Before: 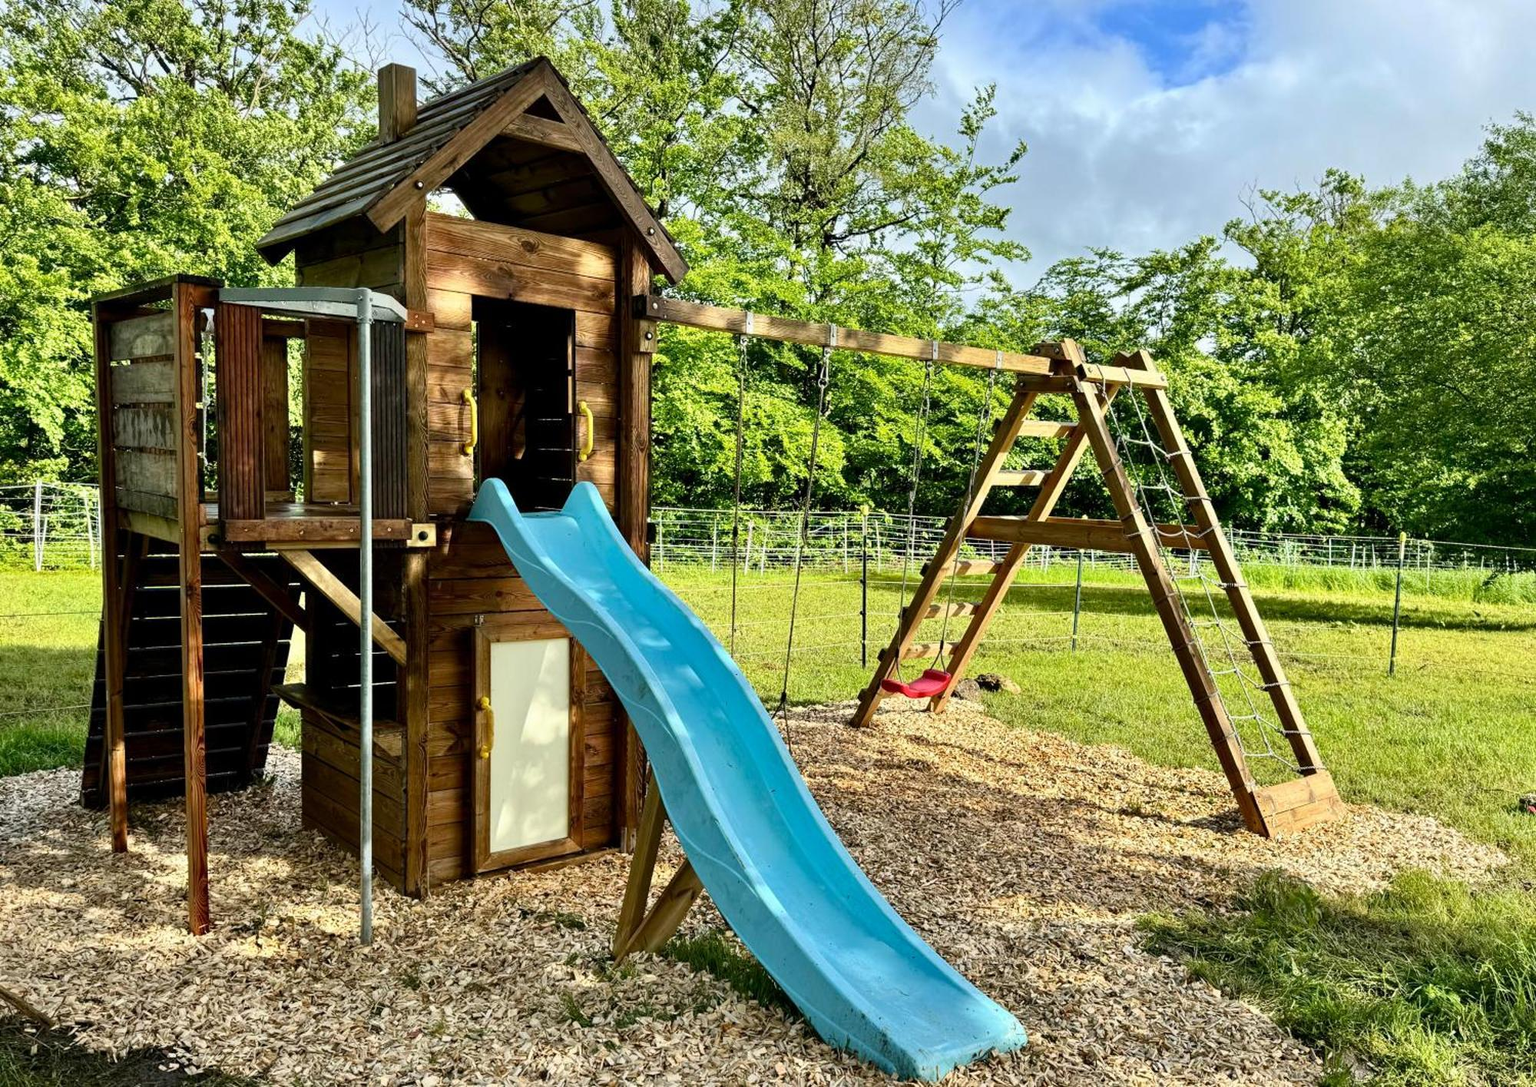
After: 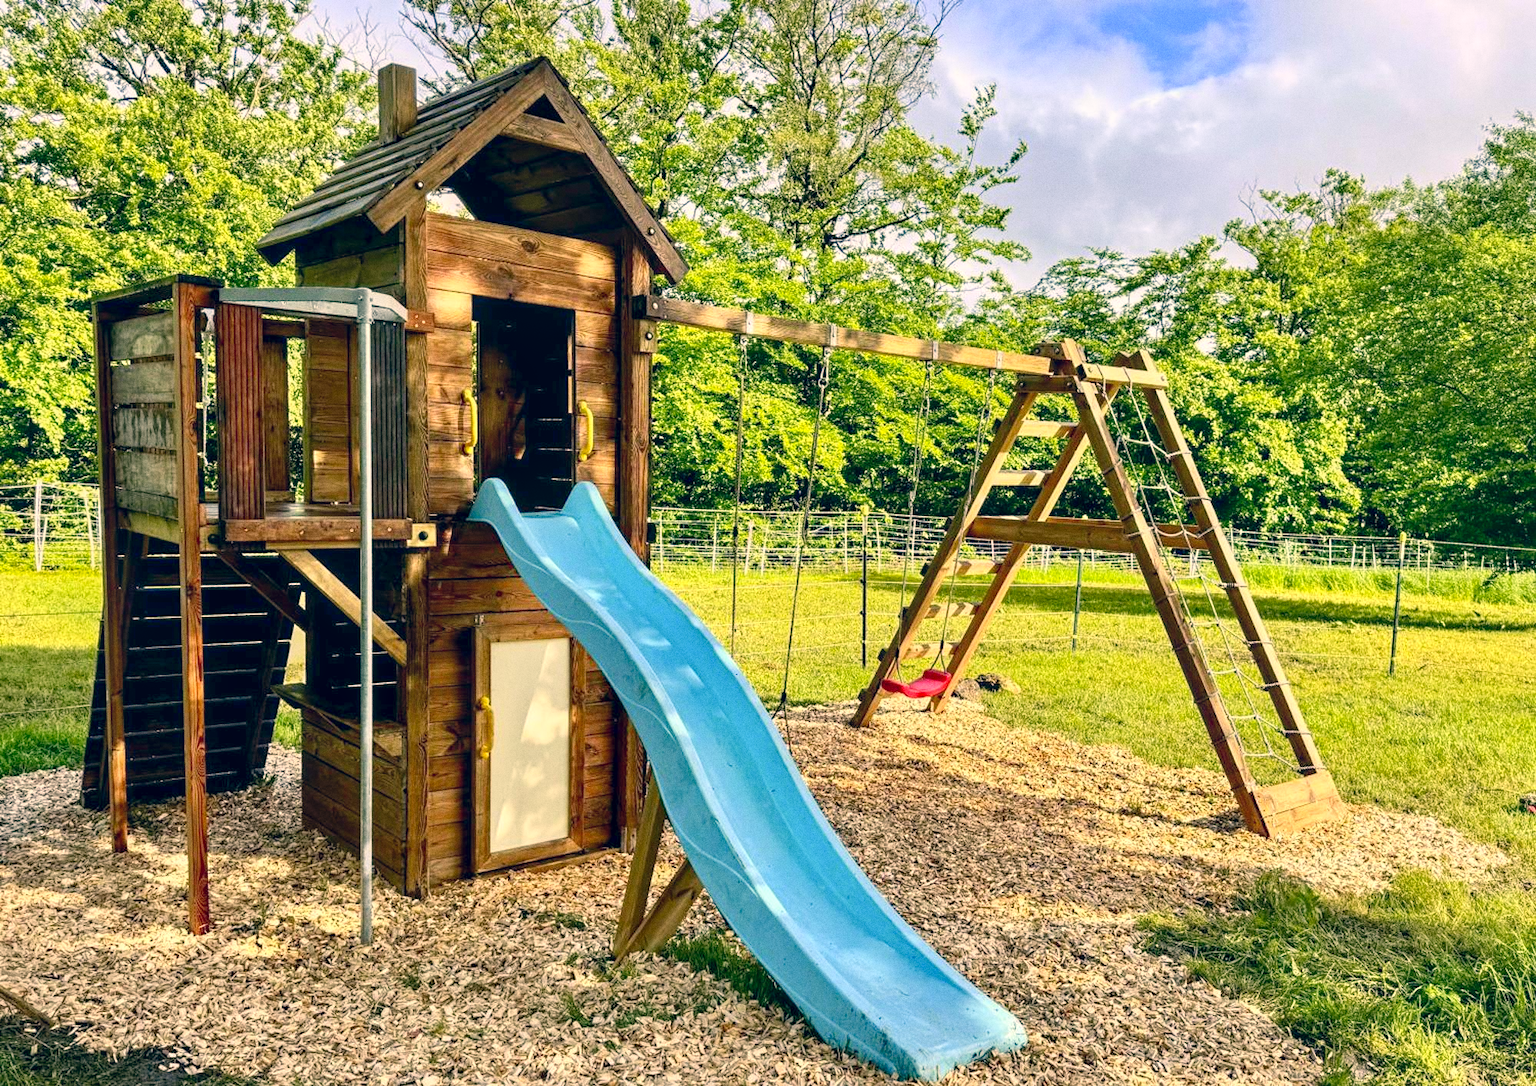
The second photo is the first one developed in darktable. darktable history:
sharpen: radius 5.325, amount 0.312, threshold 26.433
color correction: highlights a* 10.32, highlights b* 14.66, shadows a* -9.59, shadows b* -15.02
levels: levels [0, 0.43, 0.984]
grain: coarseness 0.47 ISO
local contrast: on, module defaults
white balance: red 1.004, blue 1.024
